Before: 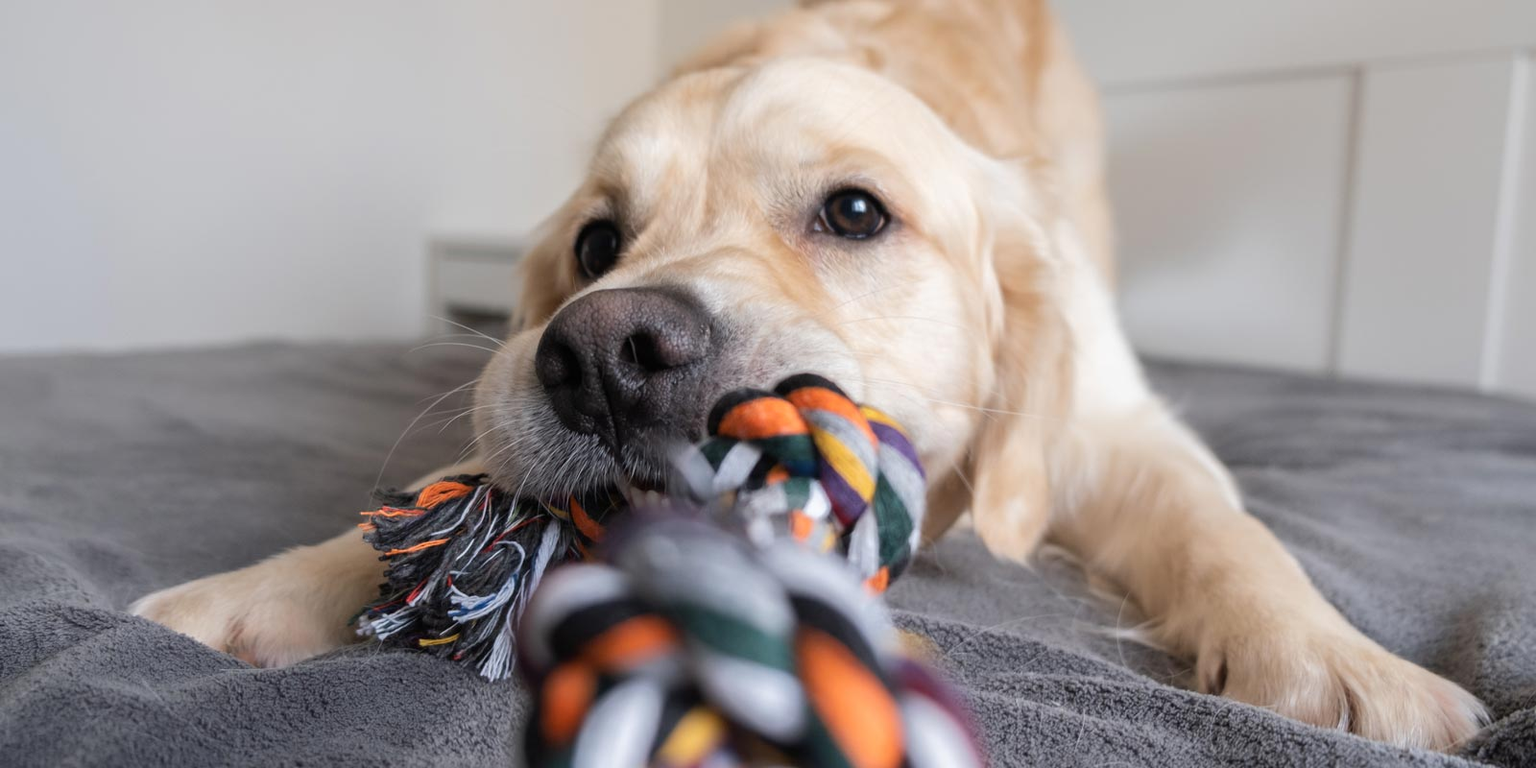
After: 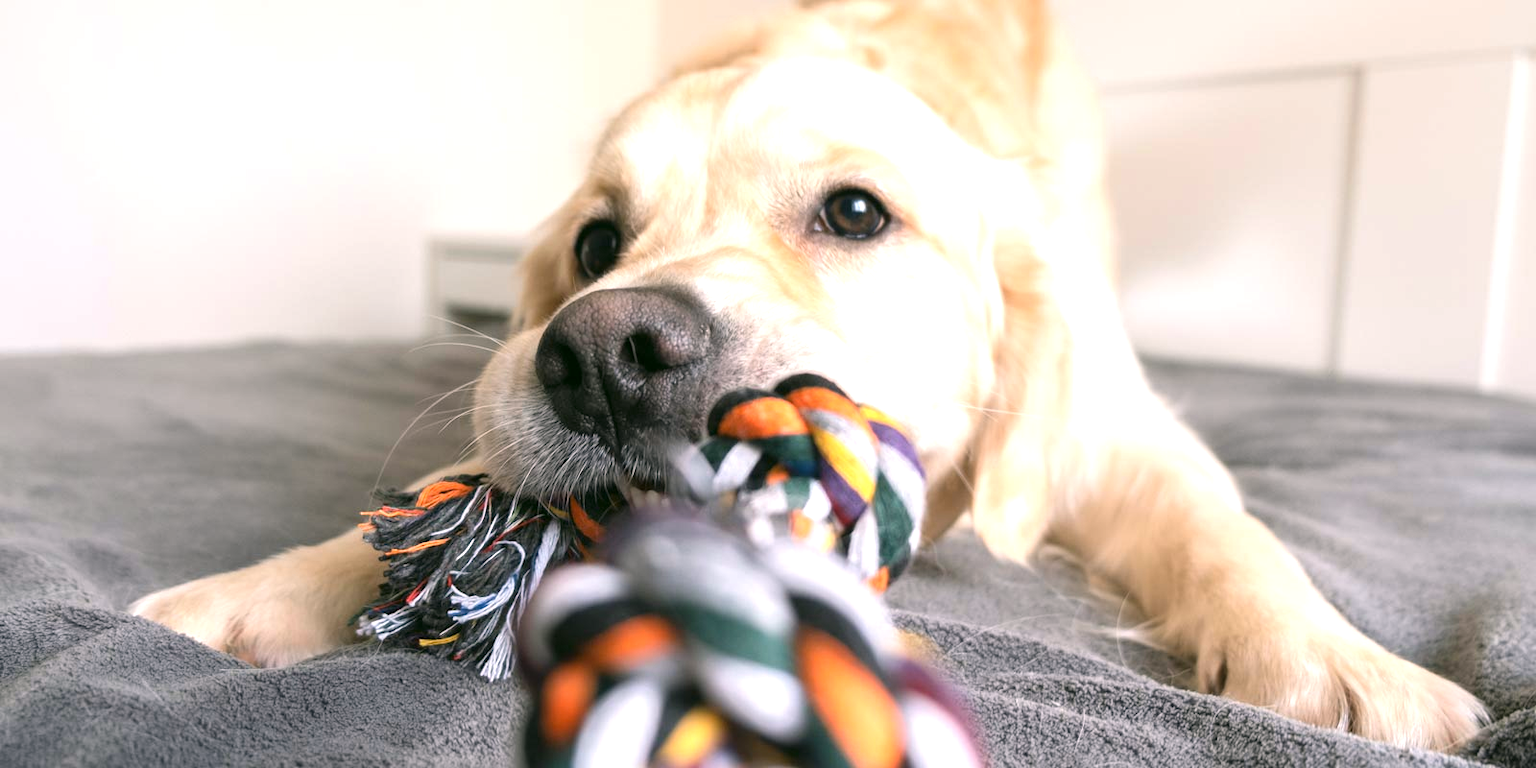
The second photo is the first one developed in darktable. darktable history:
exposure: black level correction -0.001, exposure 0.91 EV, compensate exposure bias true, compensate highlight preservation false
color correction: highlights a* 4.25, highlights b* 4.96, shadows a* -6.92, shadows b* 4.66
